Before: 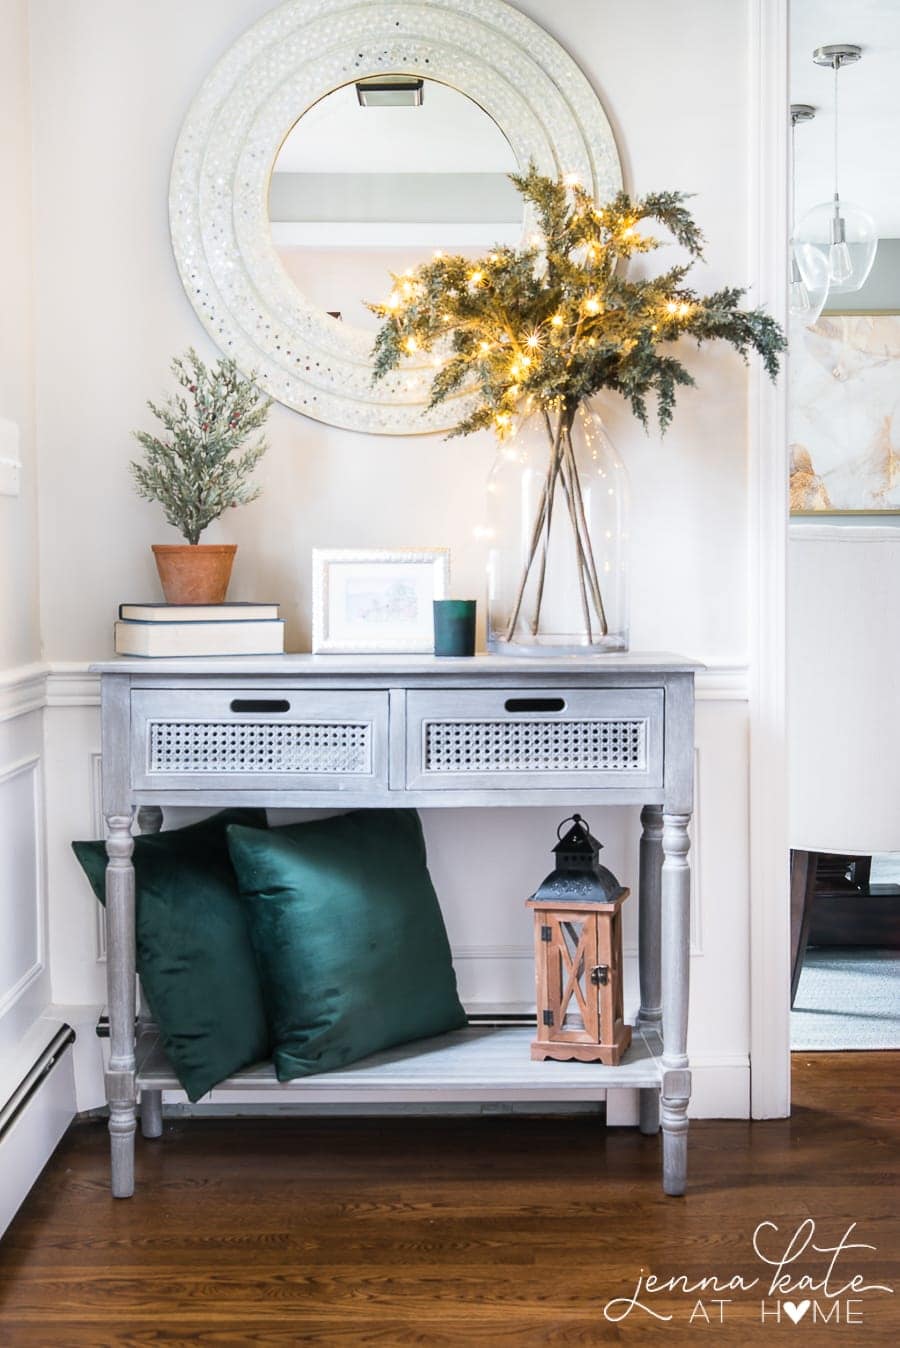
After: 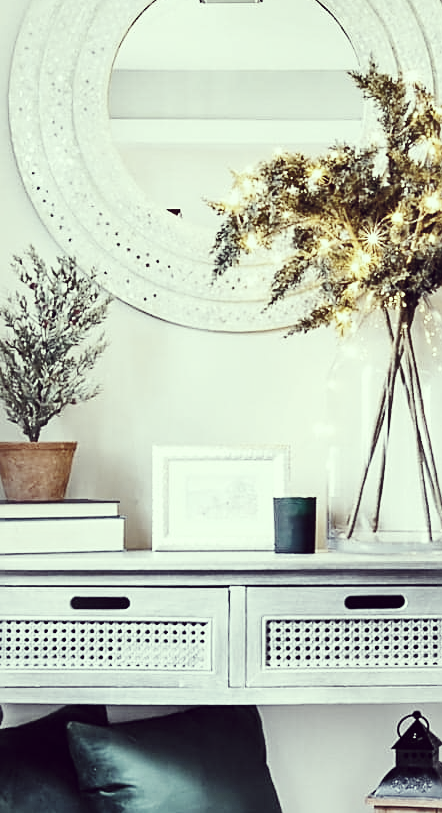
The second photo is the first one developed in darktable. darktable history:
crop: left 17.792%, top 7.706%, right 33.079%, bottom 31.972%
color correction: highlights a* -20.88, highlights b* 20.51, shadows a* 19.49, shadows b* -19.75, saturation 0.43
base curve: curves: ch0 [(0, 0) (0.036, 0.025) (0.121, 0.166) (0.206, 0.329) (0.605, 0.79) (1, 1)], preserve colors none
shadows and highlights: low approximation 0.01, soften with gaussian
sharpen: on, module defaults
